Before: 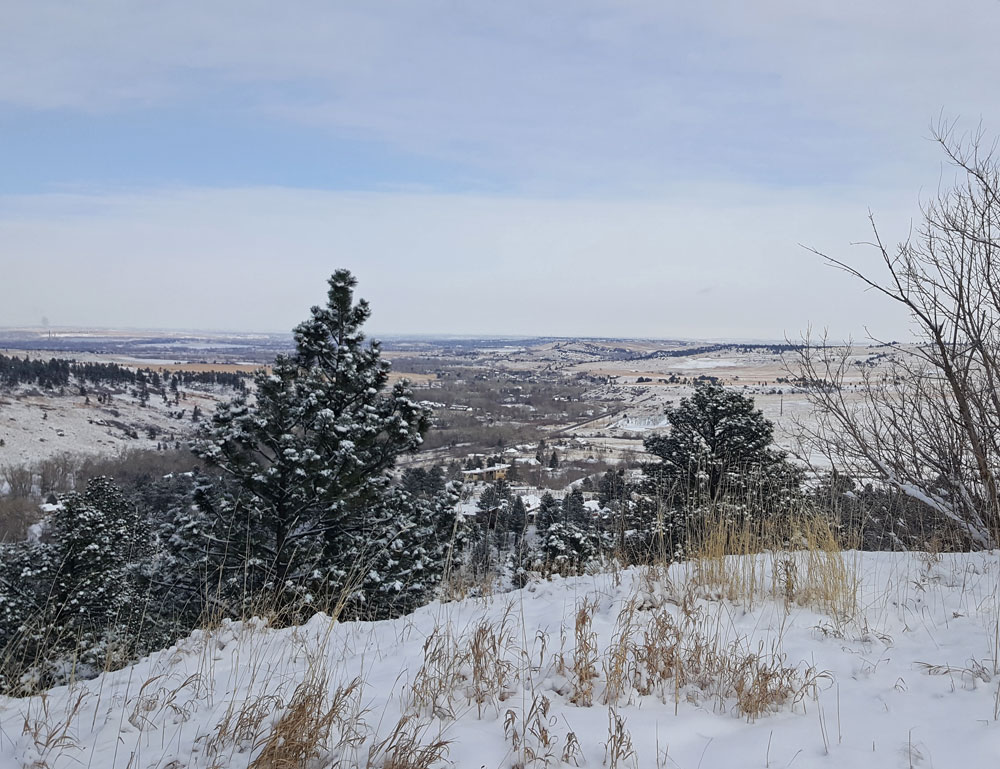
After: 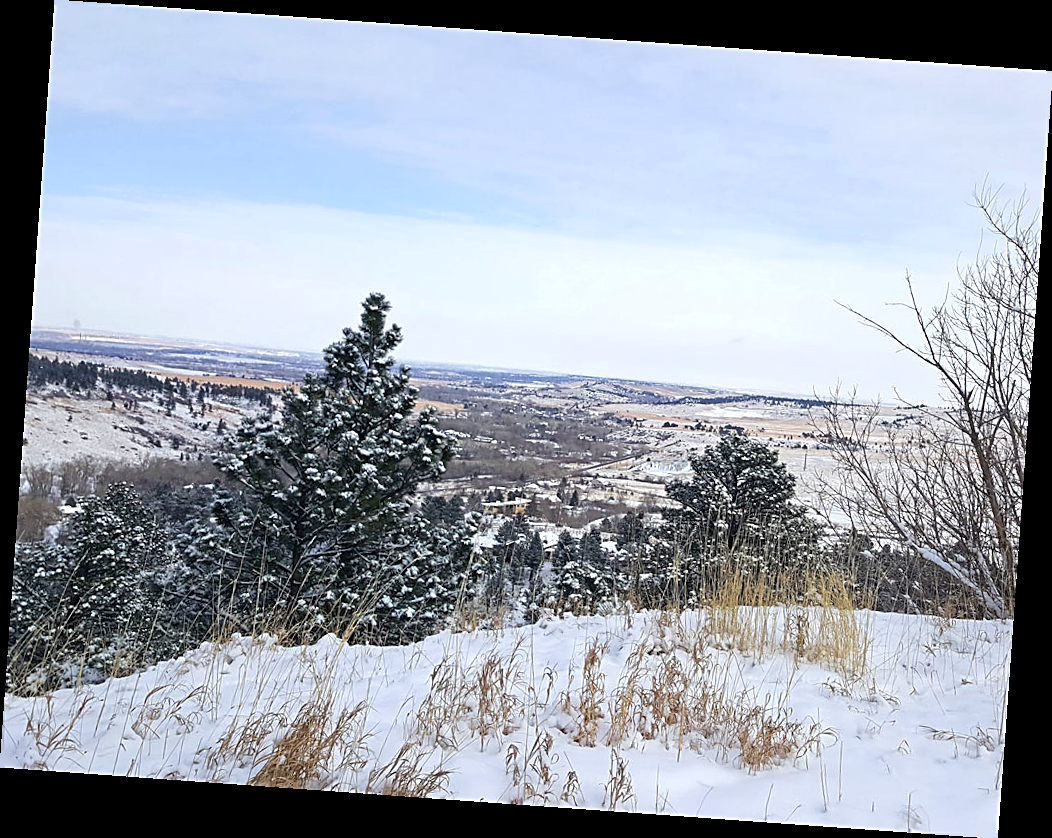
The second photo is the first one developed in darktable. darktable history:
exposure: exposure 0.556 EV, compensate highlight preservation false
sharpen: on, module defaults
velvia: on, module defaults
rotate and perspective: rotation 4.1°, automatic cropping off
